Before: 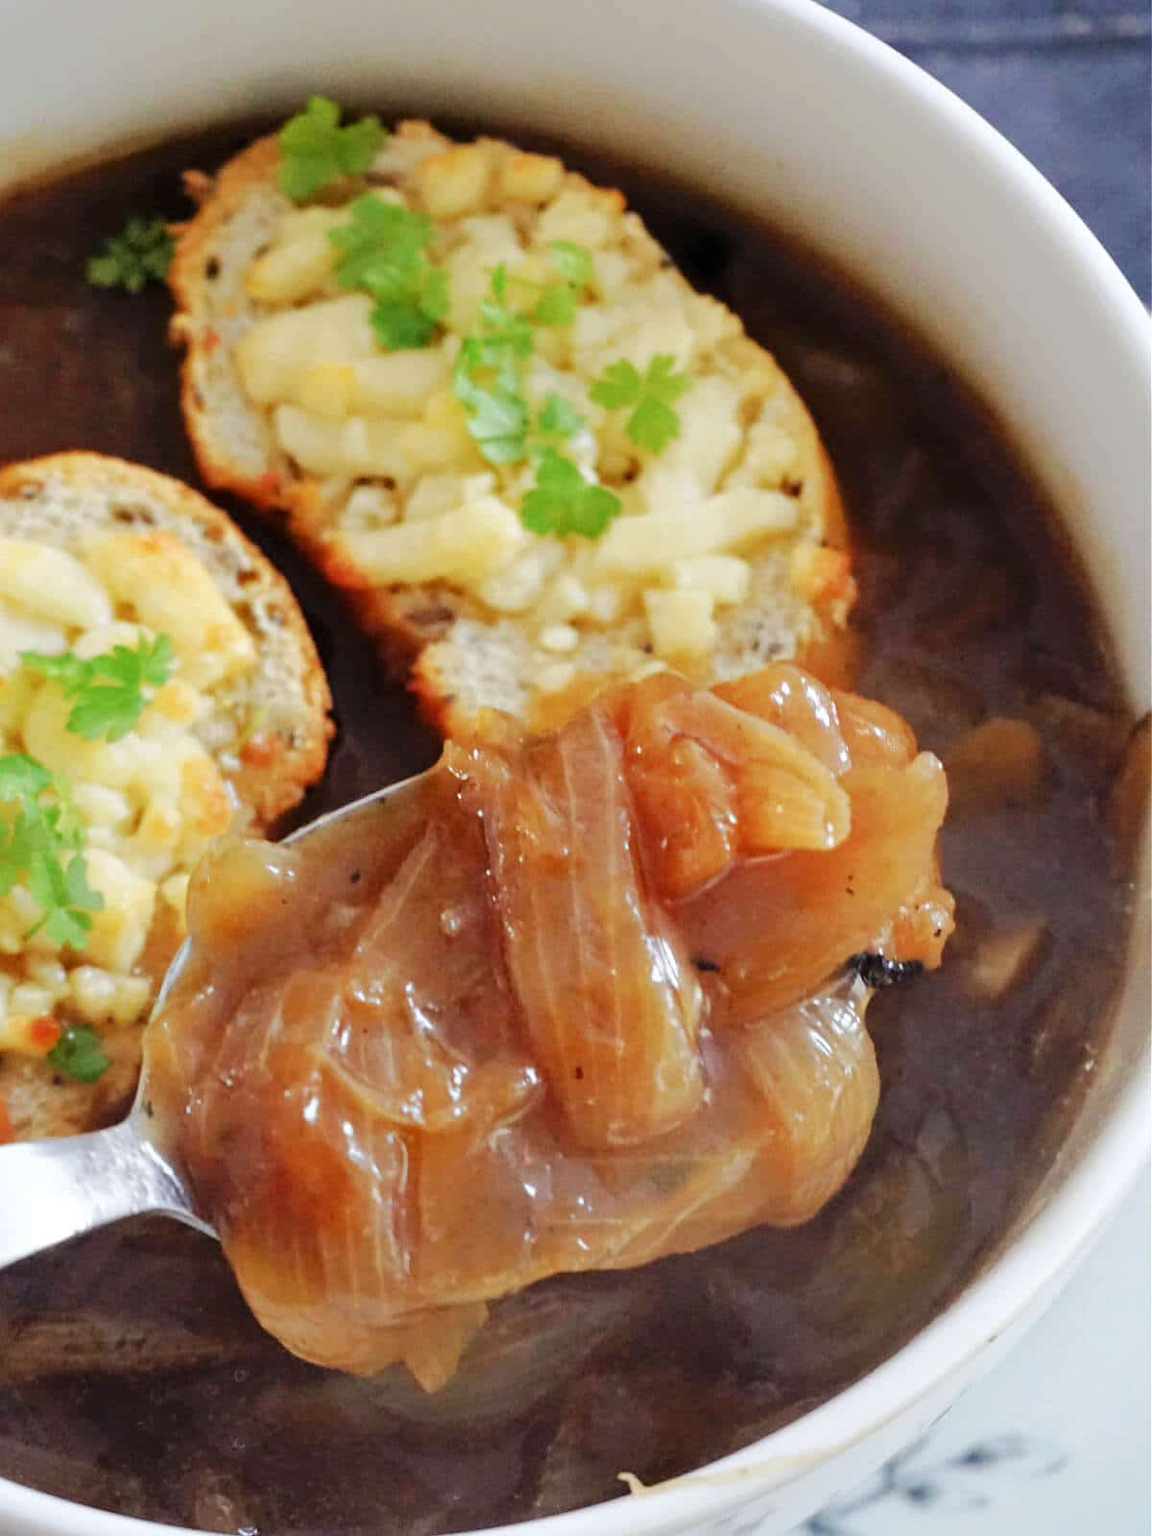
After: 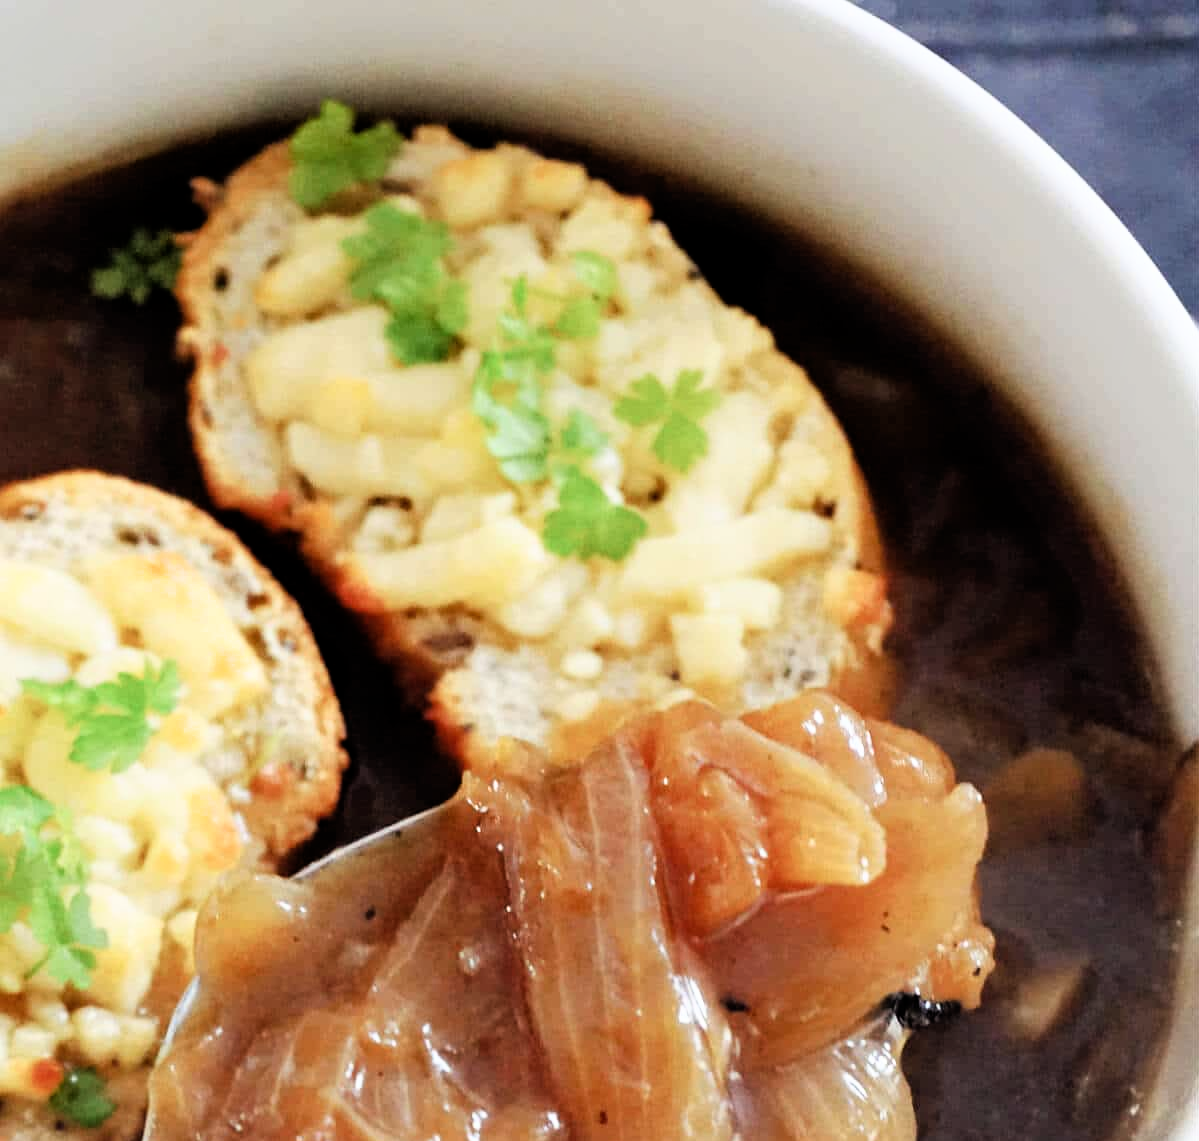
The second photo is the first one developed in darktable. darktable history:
crop: right 0.001%, bottom 28.674%
filmic rgb: black relative exposure -8.71 EV, white relative exposure 2.7 EV, threshold 3 EV, target black luminance 0%, target white luminance 99.971%, hardness 6.27, latitude 74.35%, contrast 1.321, highlights saturation mix -6.12%, enable highlight reconstruction true
shadows and highlights: shadows 0.165, highlights 39.6
